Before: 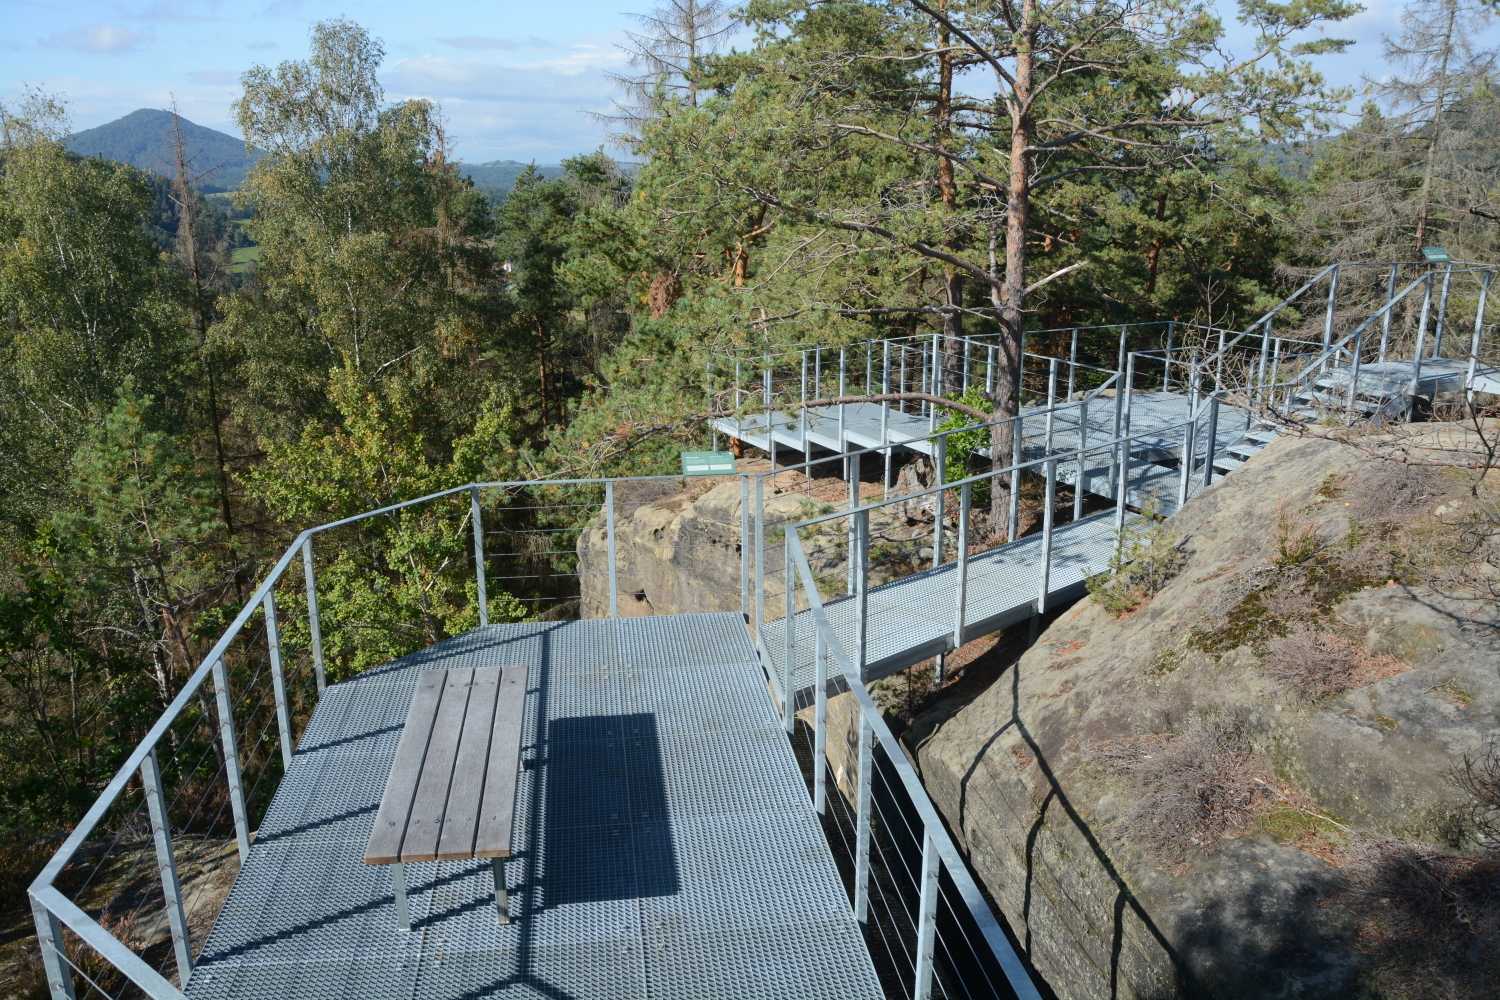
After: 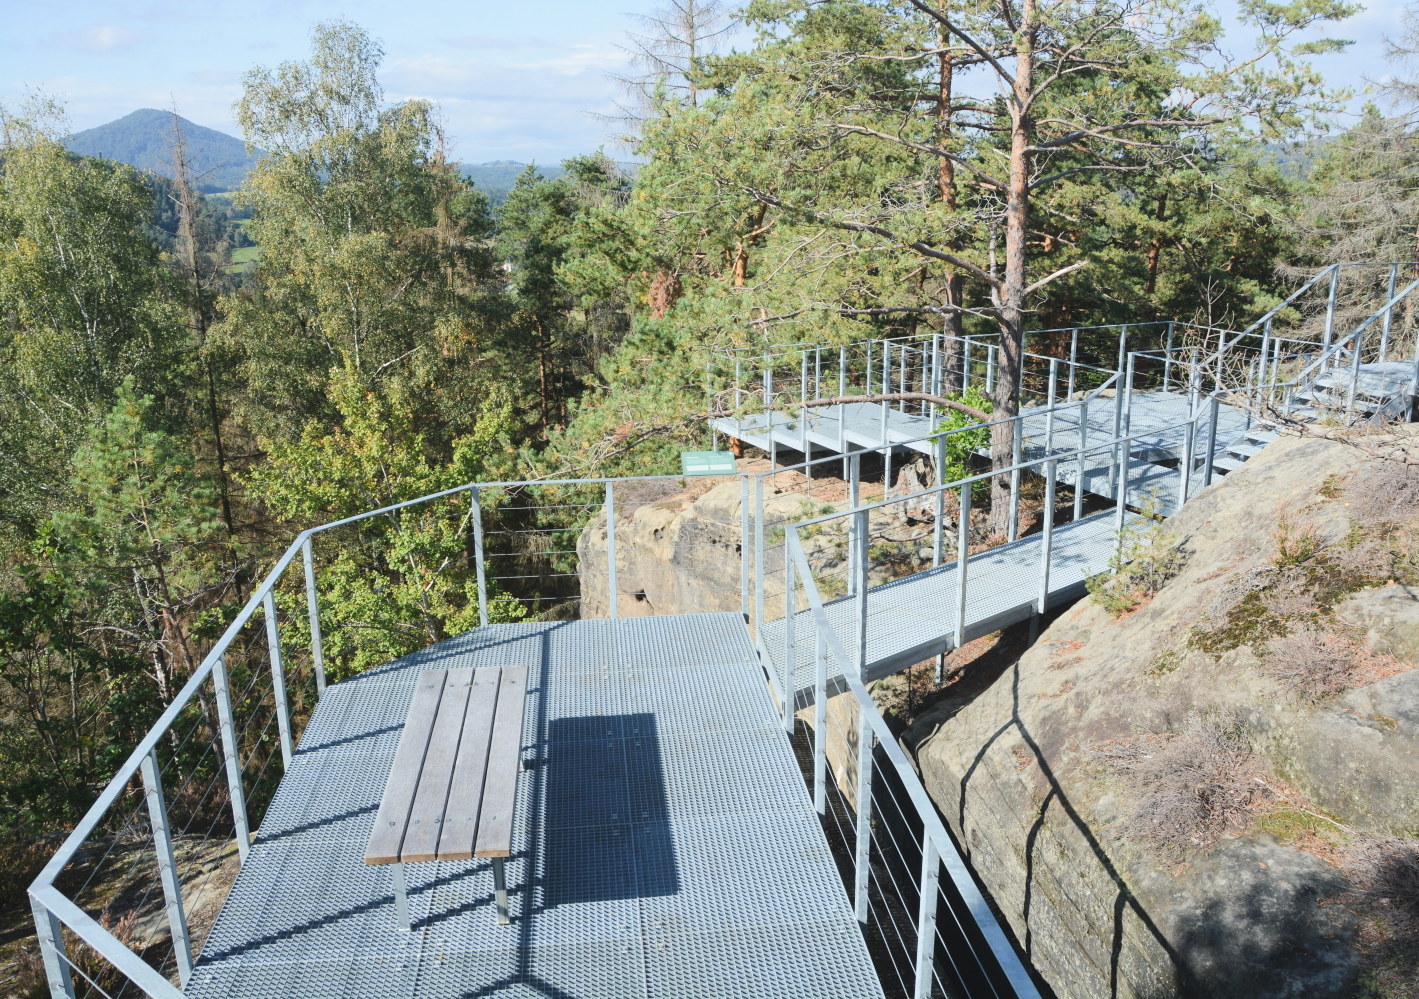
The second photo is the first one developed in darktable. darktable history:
filmic rgb: black relative exposure -8.02 EV, white relative exposure 4.03 EV, threshold 2.97 EV, hardness 4.16, enable highlight reconstruction true
crop and rotate: left 0%, right 5.358%
exposure: black level correction -0.006, exposure 1 EV, compensate highlight preservation false
